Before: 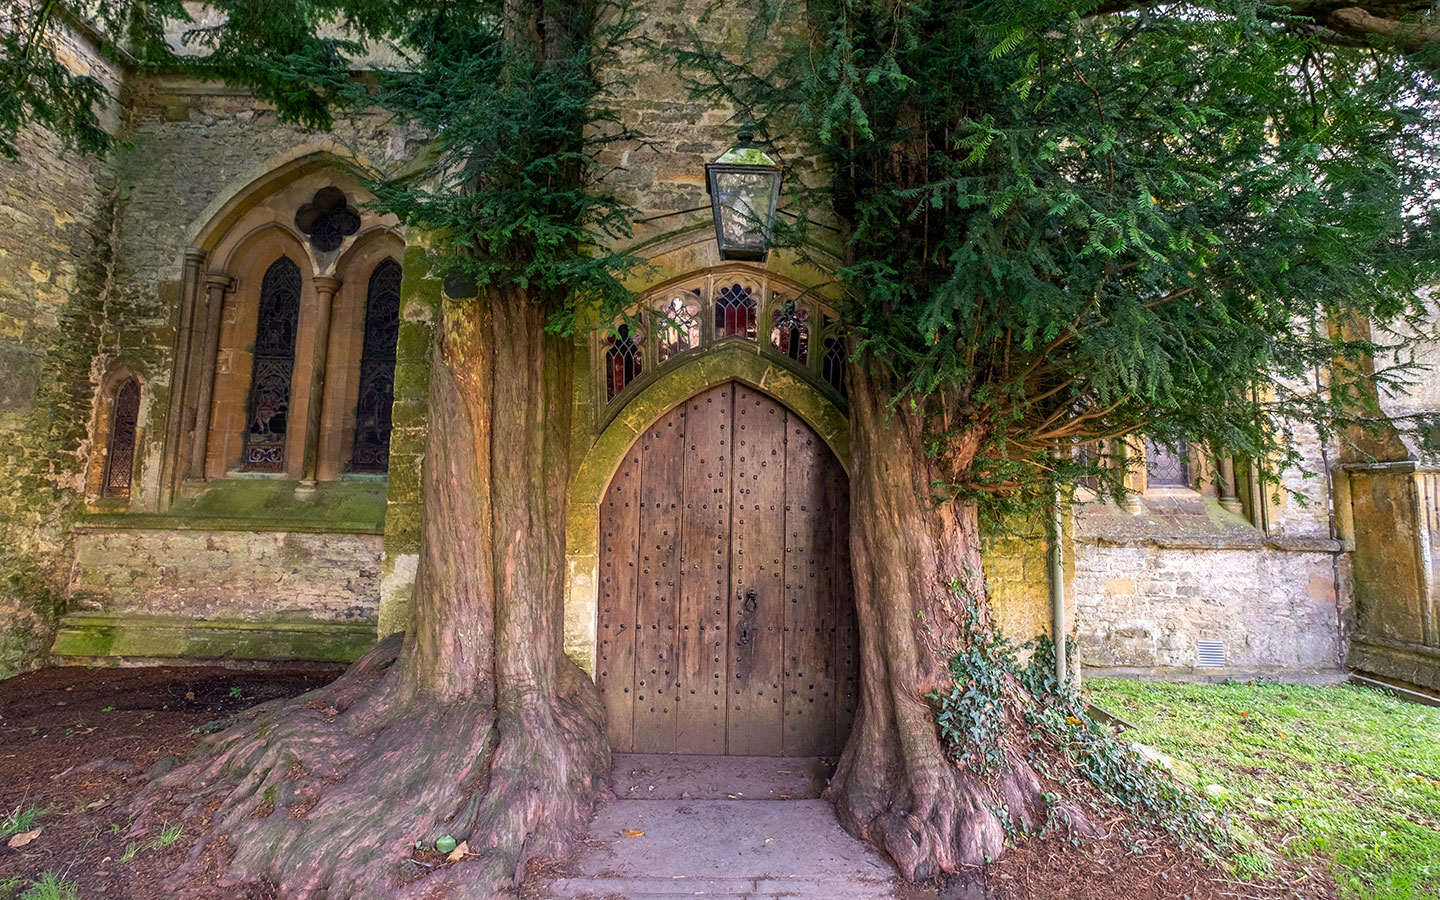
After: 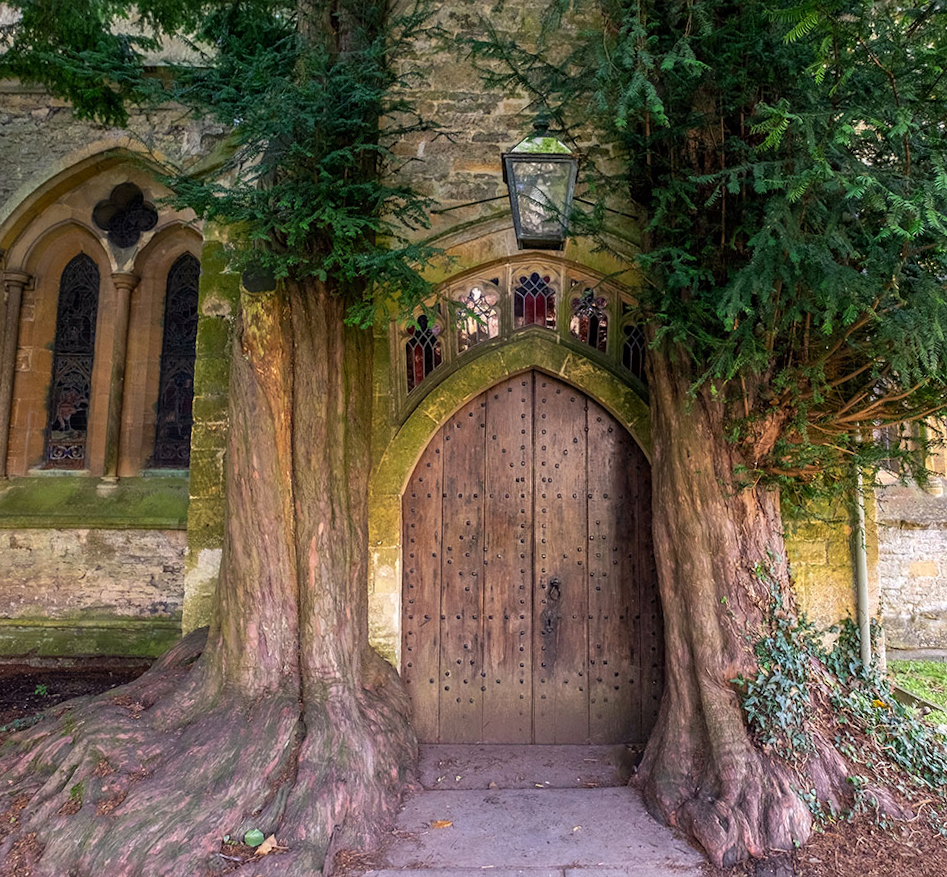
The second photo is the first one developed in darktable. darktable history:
crop and rotate: left 13.409%, right 19.924%
rotate and perspective: rotation -1°, crop left 0.011, crop right 0.989, crop top 0.025, crop bottom 0.975
